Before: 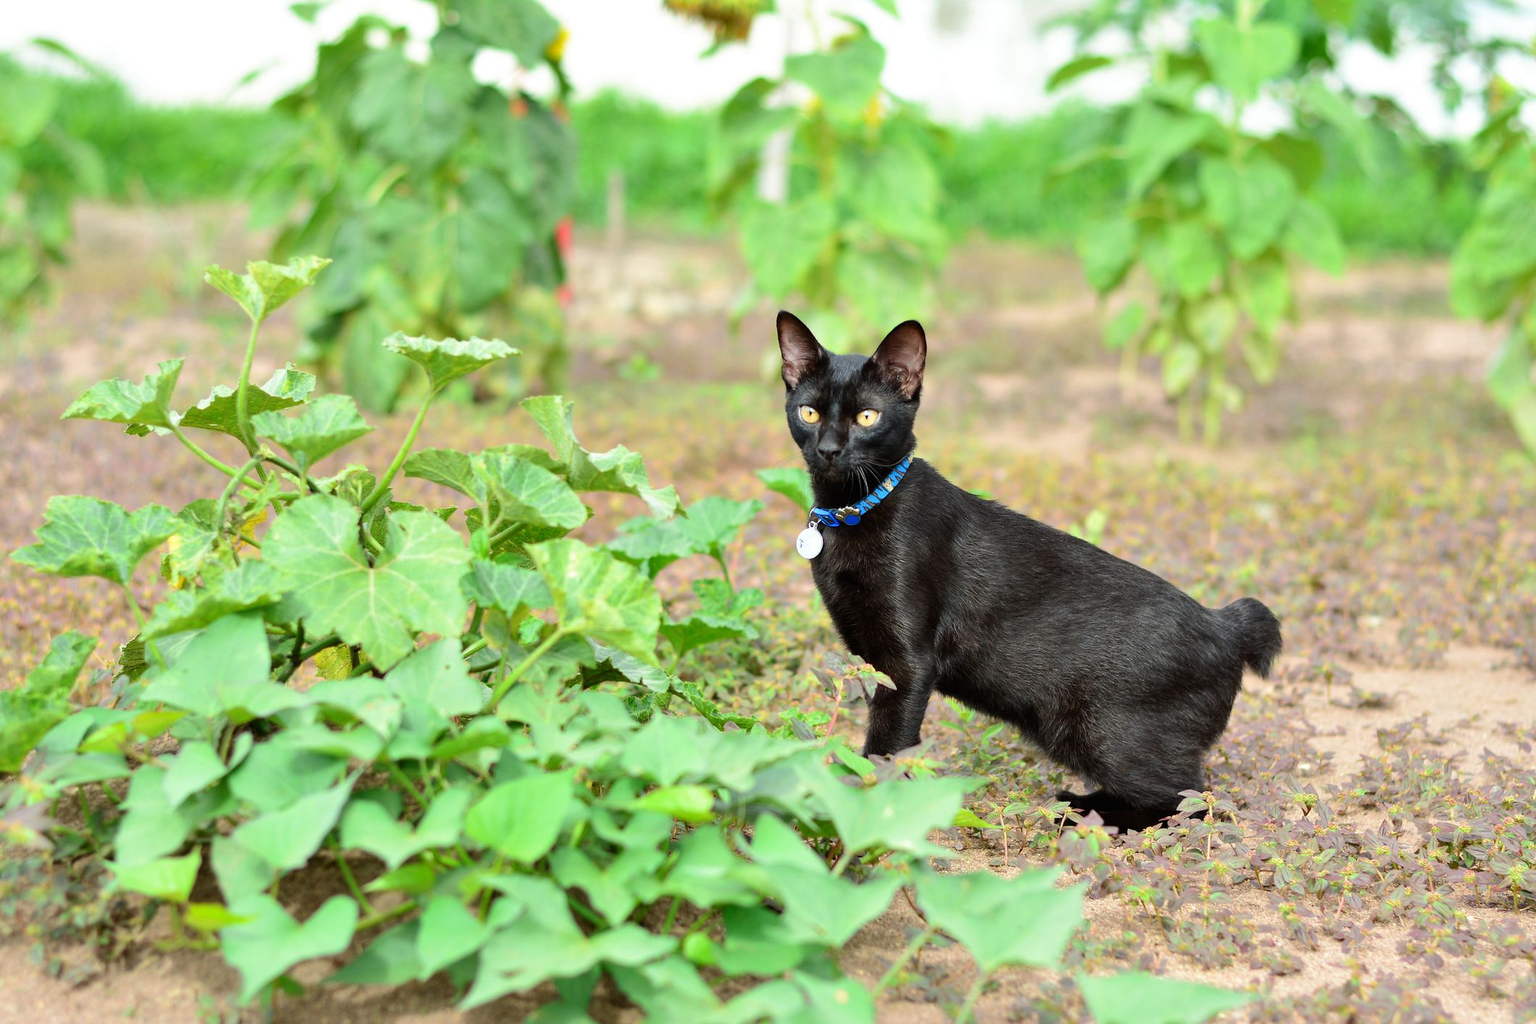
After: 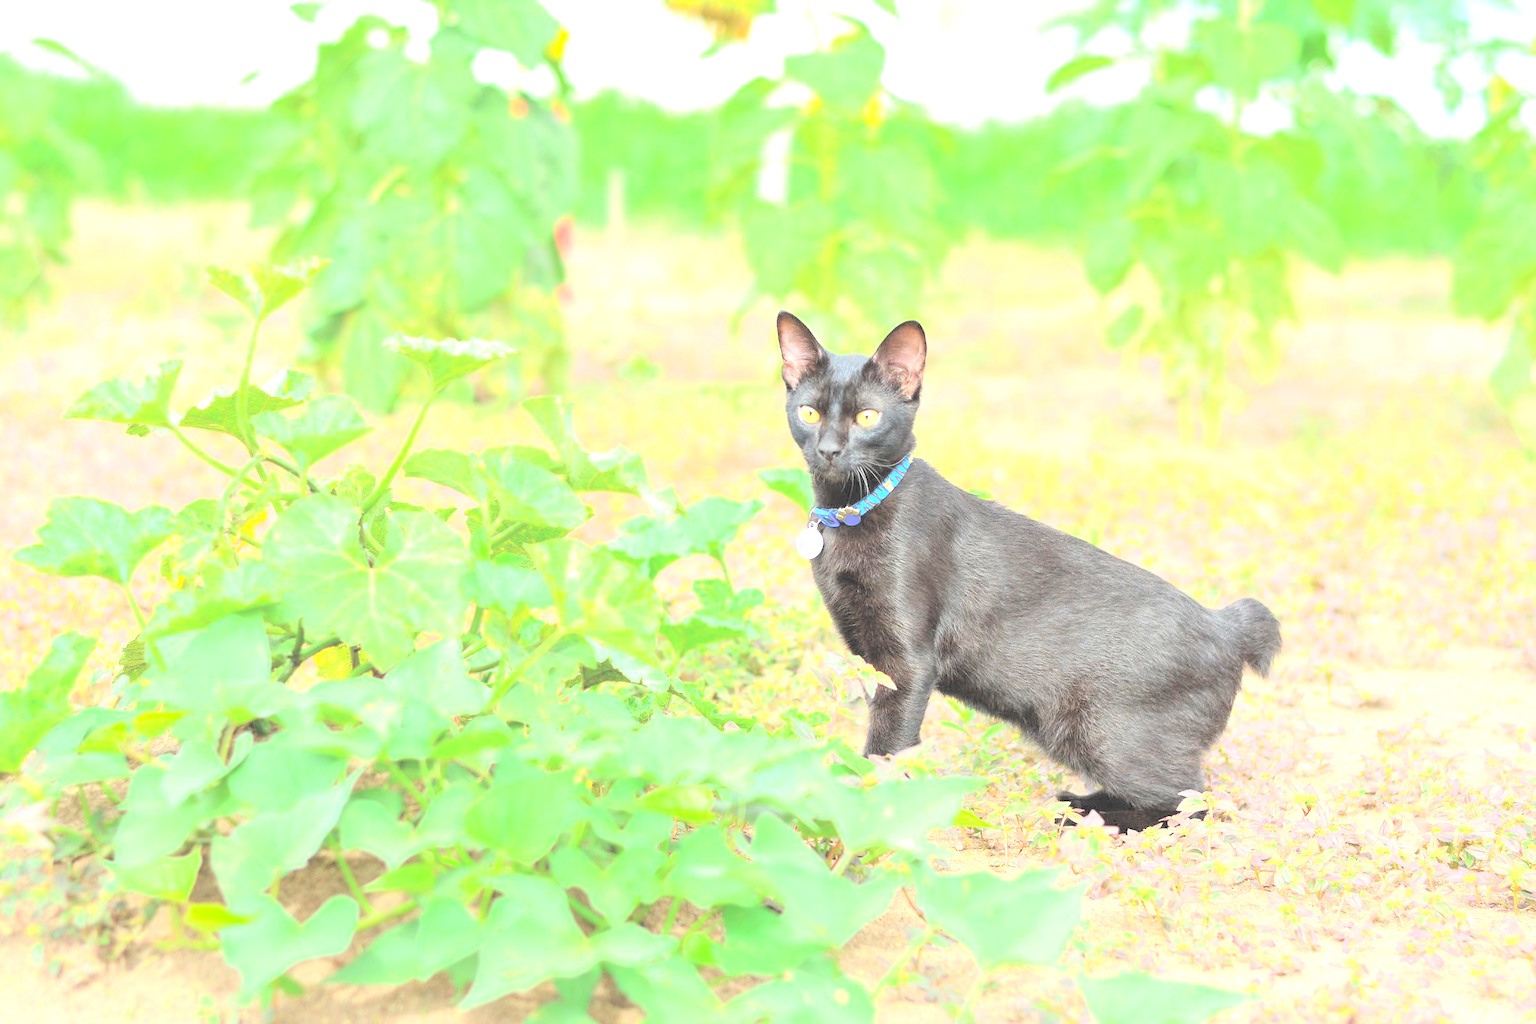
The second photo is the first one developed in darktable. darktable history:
exposure: black level correction 0, exposure 1.001 EV, compensate exposure bias true, compensate highlight preservation false
contrast brightness saturation: brightness 0.985
